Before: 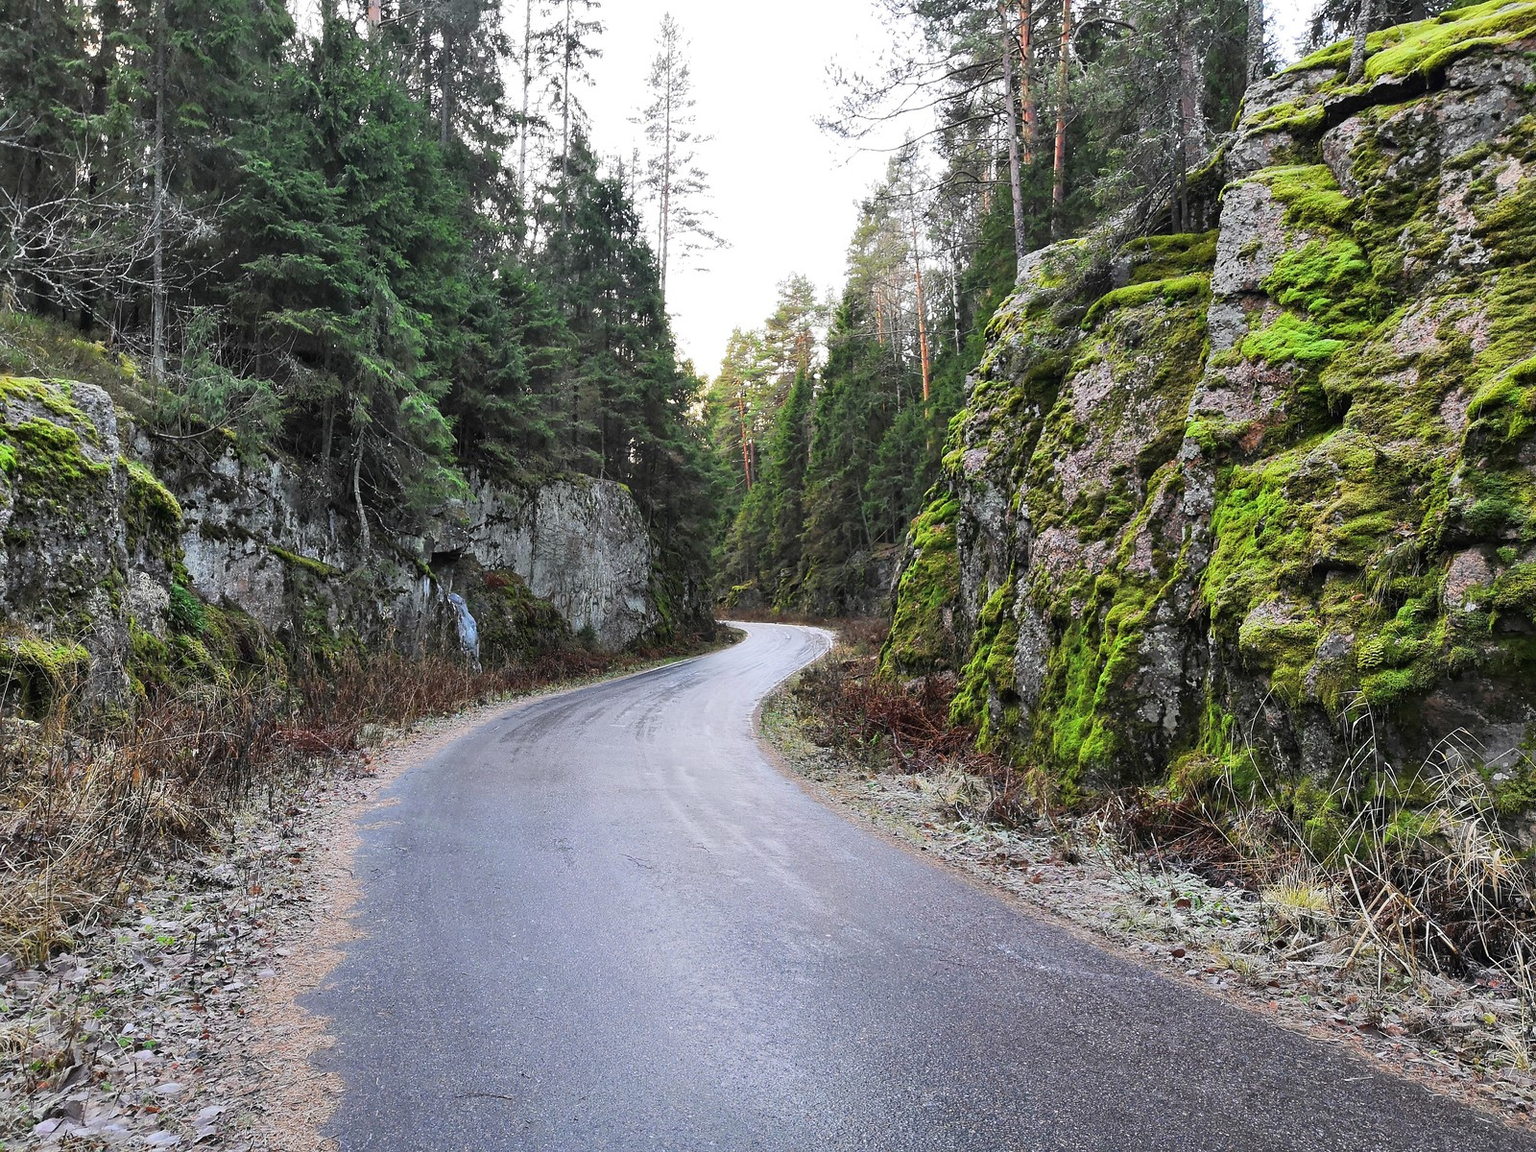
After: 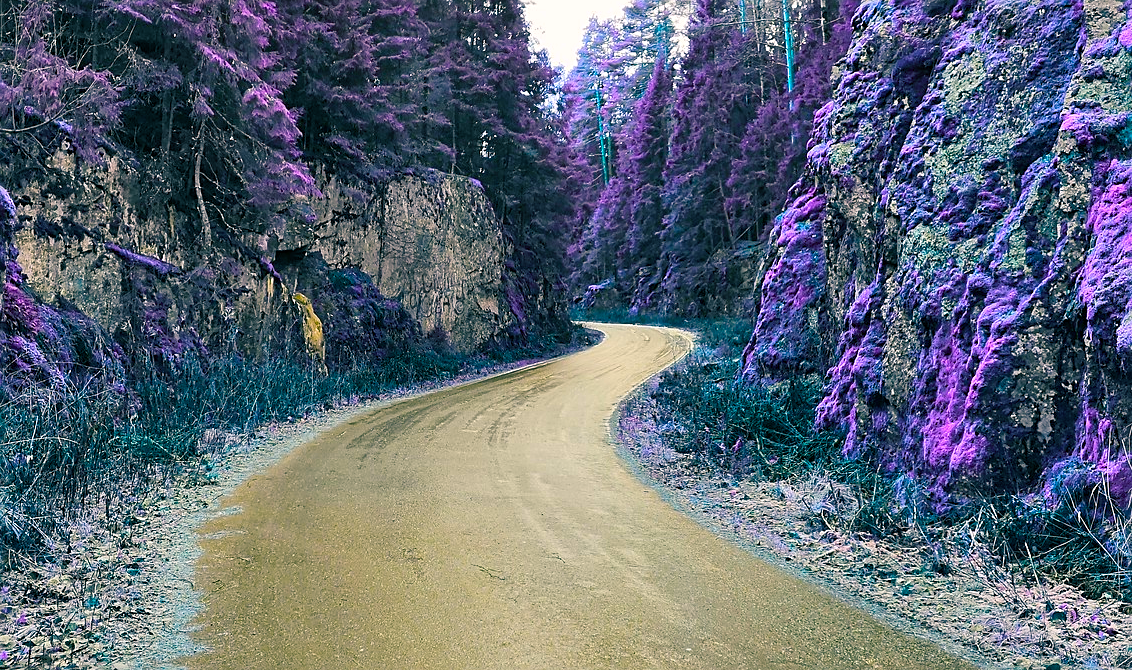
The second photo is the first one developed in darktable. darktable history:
crop: left 10.9%, top 27.102%, right 18.305%, bottom 17.043%
color balance rgb: shadows lift › luminance -28.588%, shadows lift › chroma 10.208%, shadows lift › hue 231.52°, highlights gain › chroma 1.567%, highlights gain › hue 55.01°, linear chroma grading › global chroma 15.14%, perceptual saturation grading › global saturation 1.722%, perceptual saturation grading › highlights -1.156%, perceptual saturation grading › mid-tones 4.361%, perceptual saturation grading › shadows 8.968%, hue shift 178.38°, global vibrance 49.42%, contrast 0.436%
sharpen: on, module defaults
